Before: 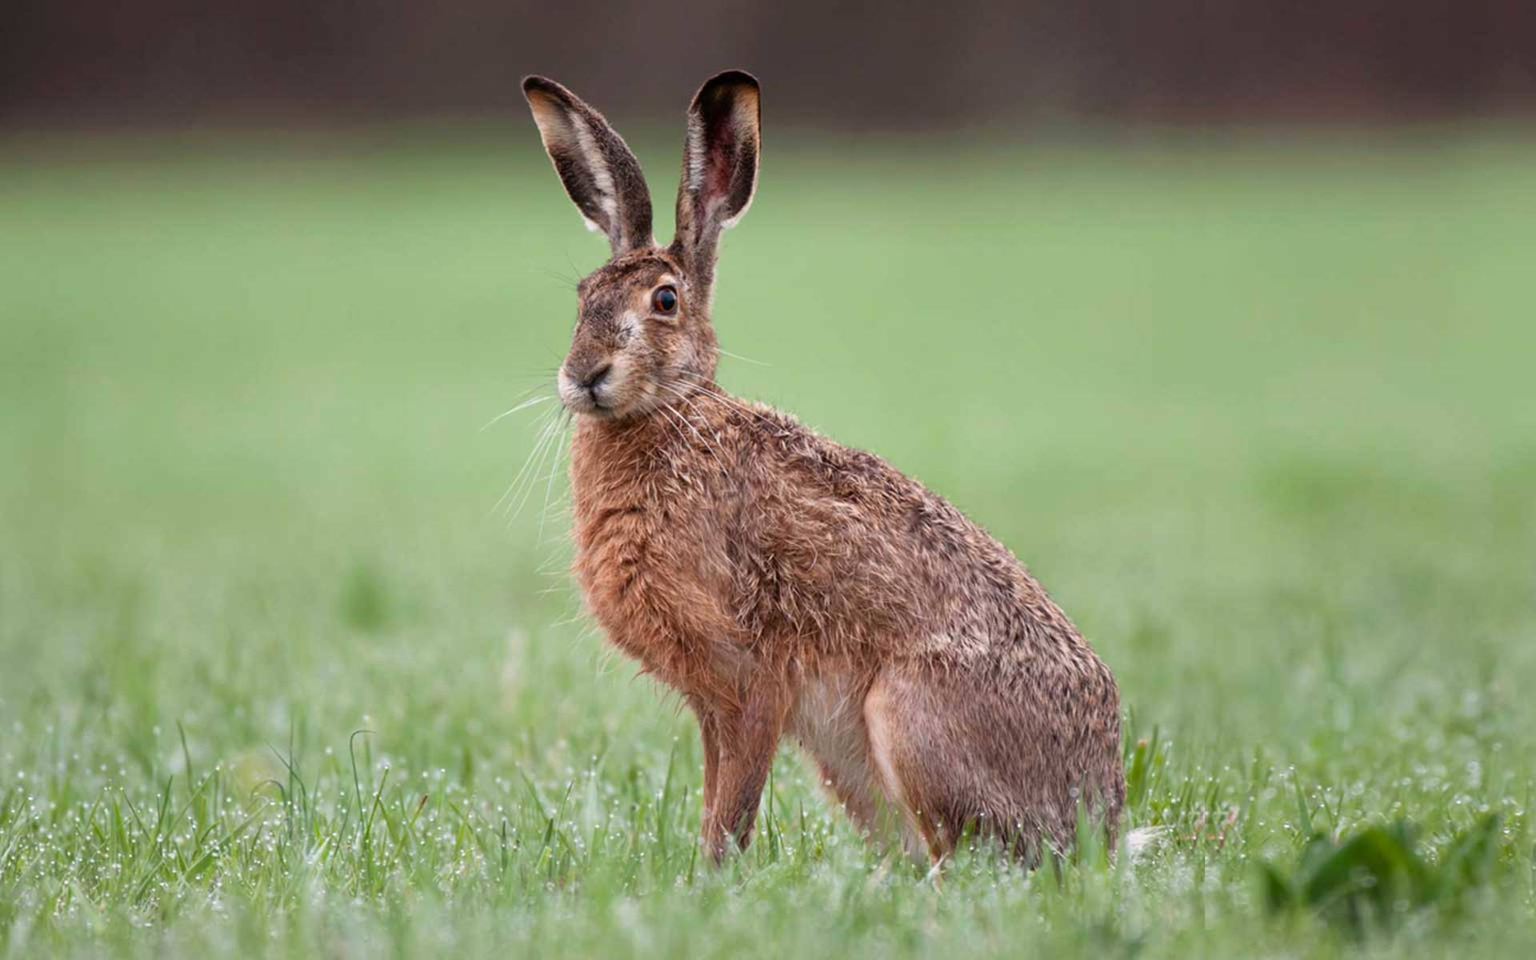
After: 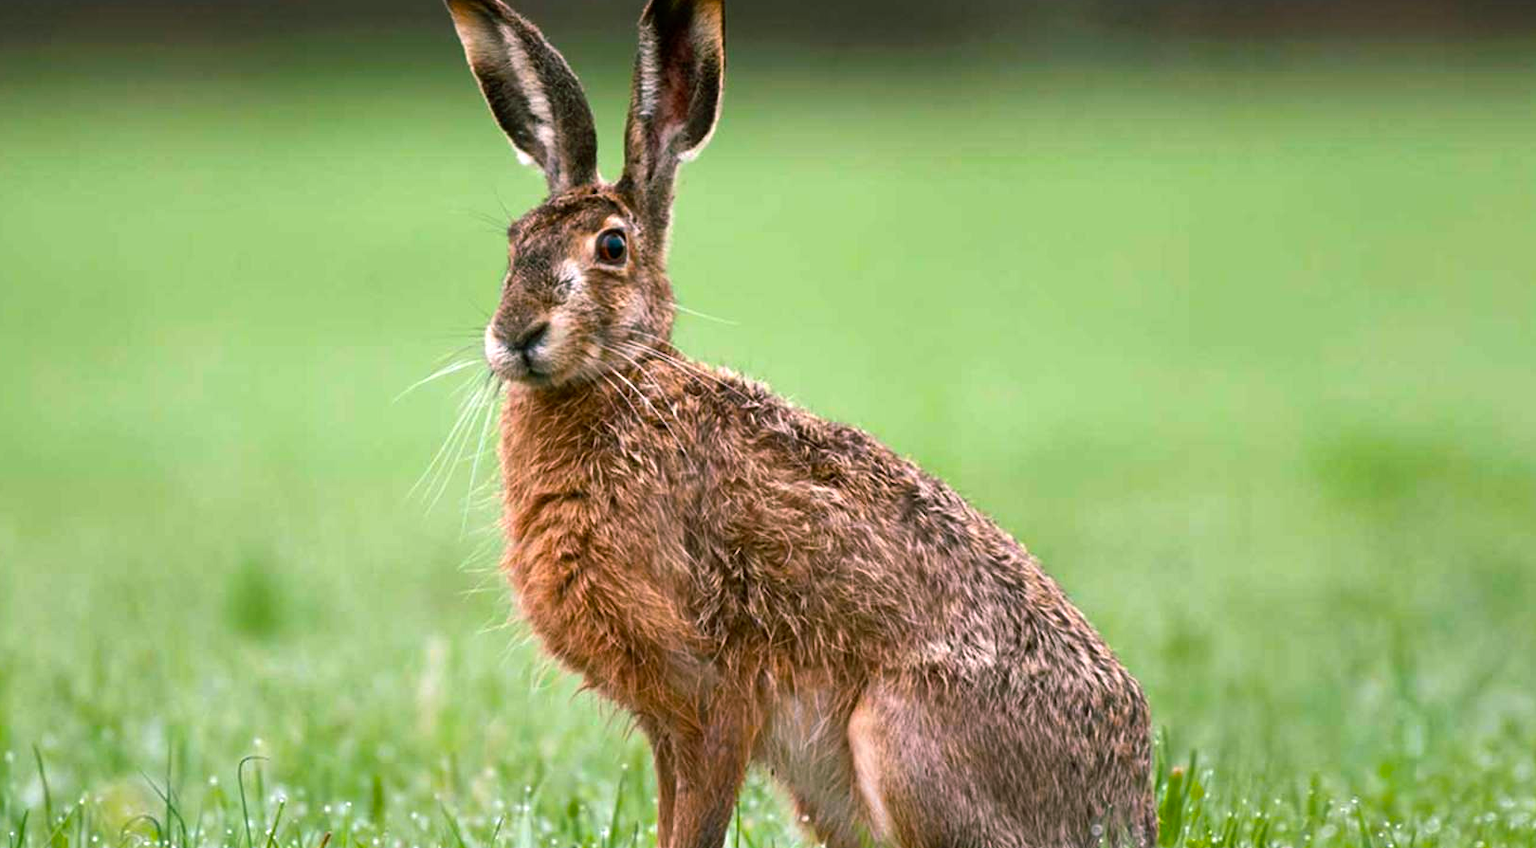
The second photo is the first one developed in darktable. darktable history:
color balance rgb: shadows lift › chroma 11.695%, shadows lift › hue 132.09°, perceptual saturation grading › global saturation 30.63%, perceptual brilliance grading › global brilliance 14.383%, perceptual brilliance grading › shadows -35.185%, global vibrance 20%
crop and rotate: left 9.707%, top 9.6%, right 5.887%, bottom 15.767%
